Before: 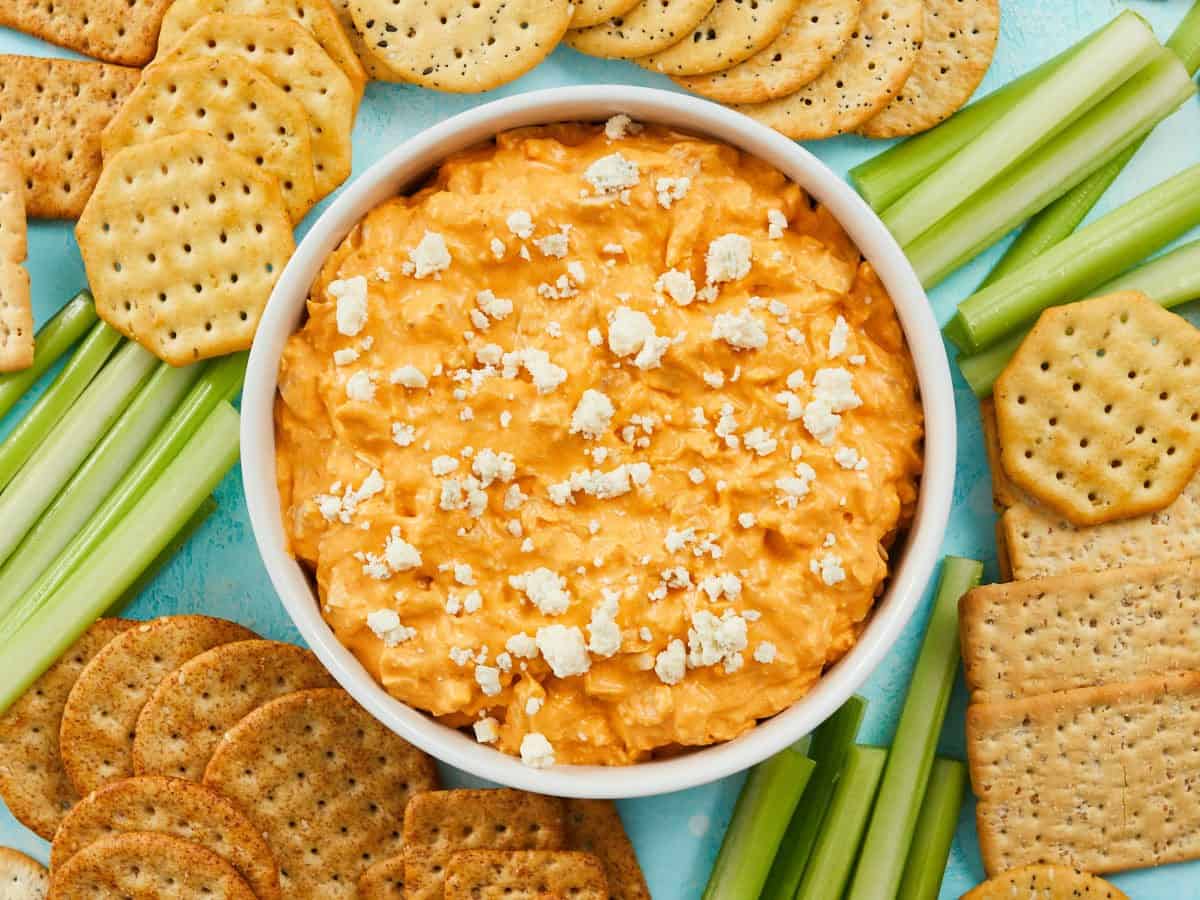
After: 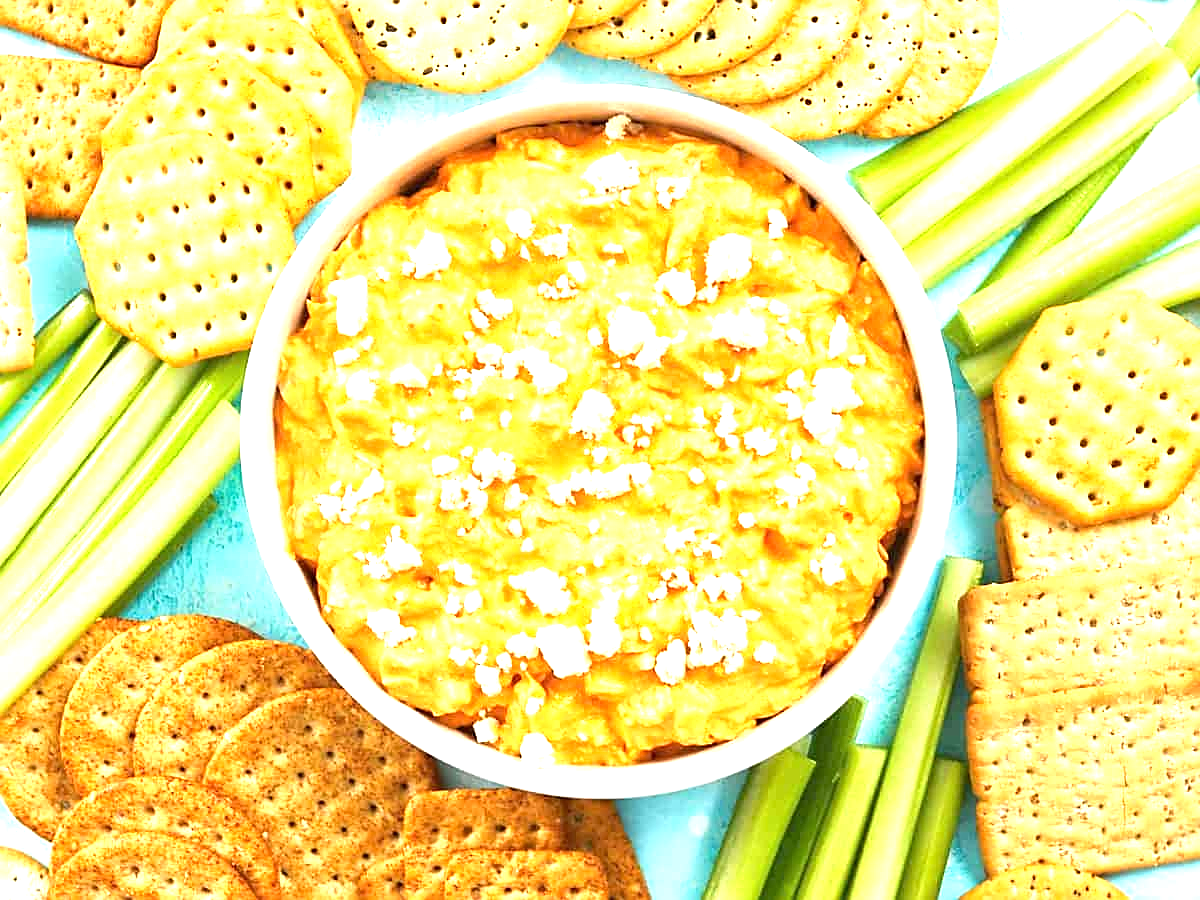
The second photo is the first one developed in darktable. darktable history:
exposure: black level correction 0, exposure 1.5 EV, compensate exposure bias true, compensate highlight preservation false
sharpen: on, module defaults
